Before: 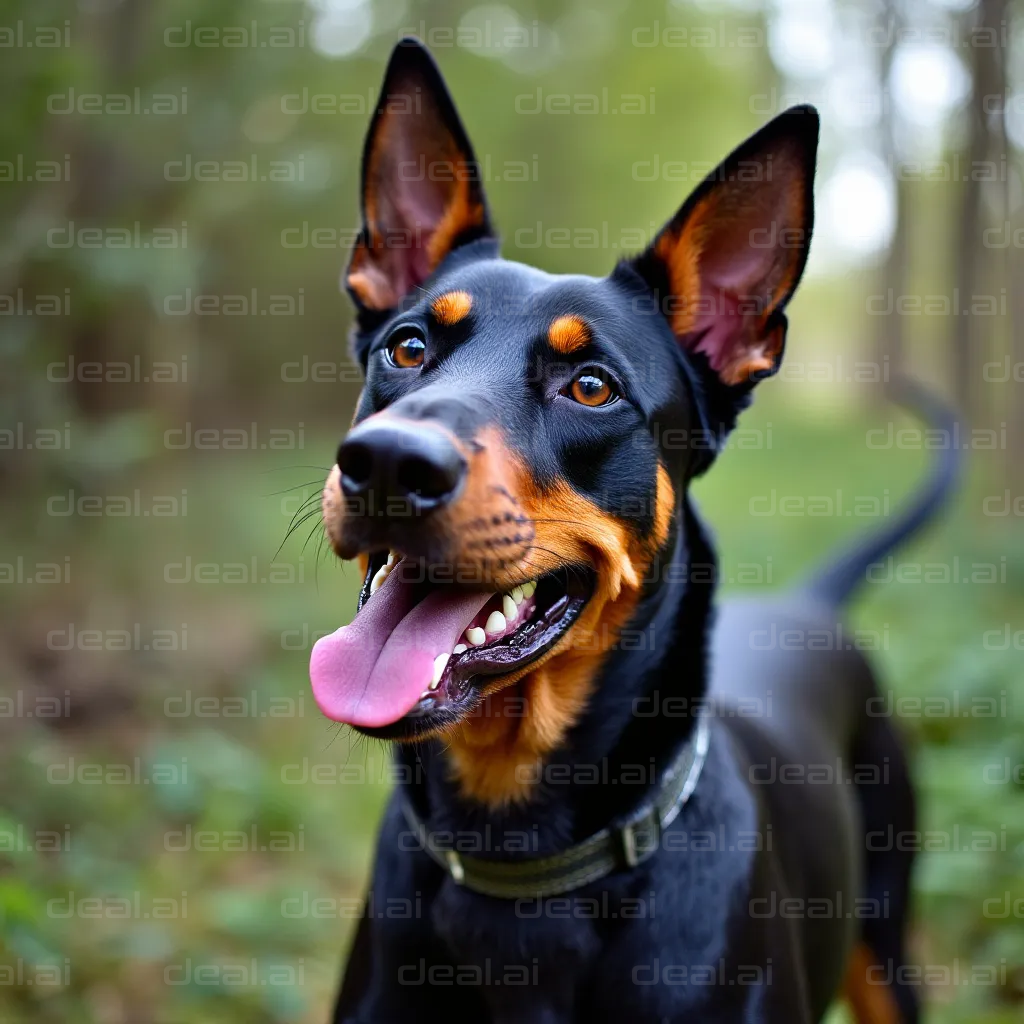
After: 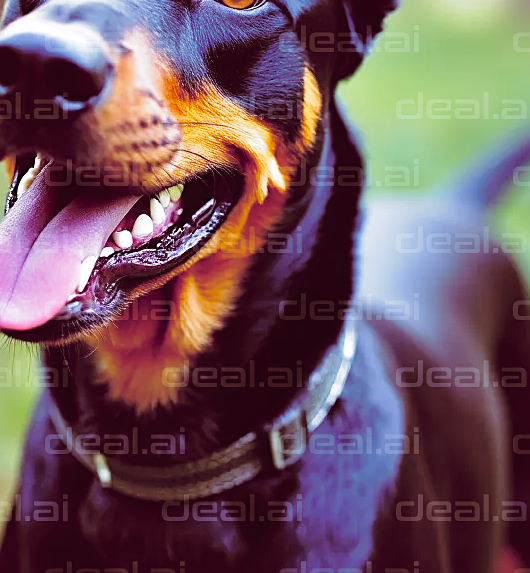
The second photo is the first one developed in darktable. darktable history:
white balance: red 0.98, blue 1.034
exposure: exposure 0.161 EV, compensate highlight preservation false
split-toning: shadows › hue 316.8°, shadows › saturation 0.47, highlights › hue 201.6°, highlights › saturation 0, balance -41.97, compress 28.01%
crop: left 34.479%, top 38.822%, right 13.718%, bottom 5.172%
base curve: curves: ch0 [(0, 0) (0.028, 0.03) (0.121, 0.232) (0.46, 0.748) (0.859, 0.968) (1, 1)], preserve colors none
shadows and highlights: on, module defaults
color balance: lift [1, 1.015, 1.004, 0.985], gamma [1, 0.958, 0.971, 1.042], gain [1, 0.956, 0.977, 1.044]
sharpen: on, module defaults
